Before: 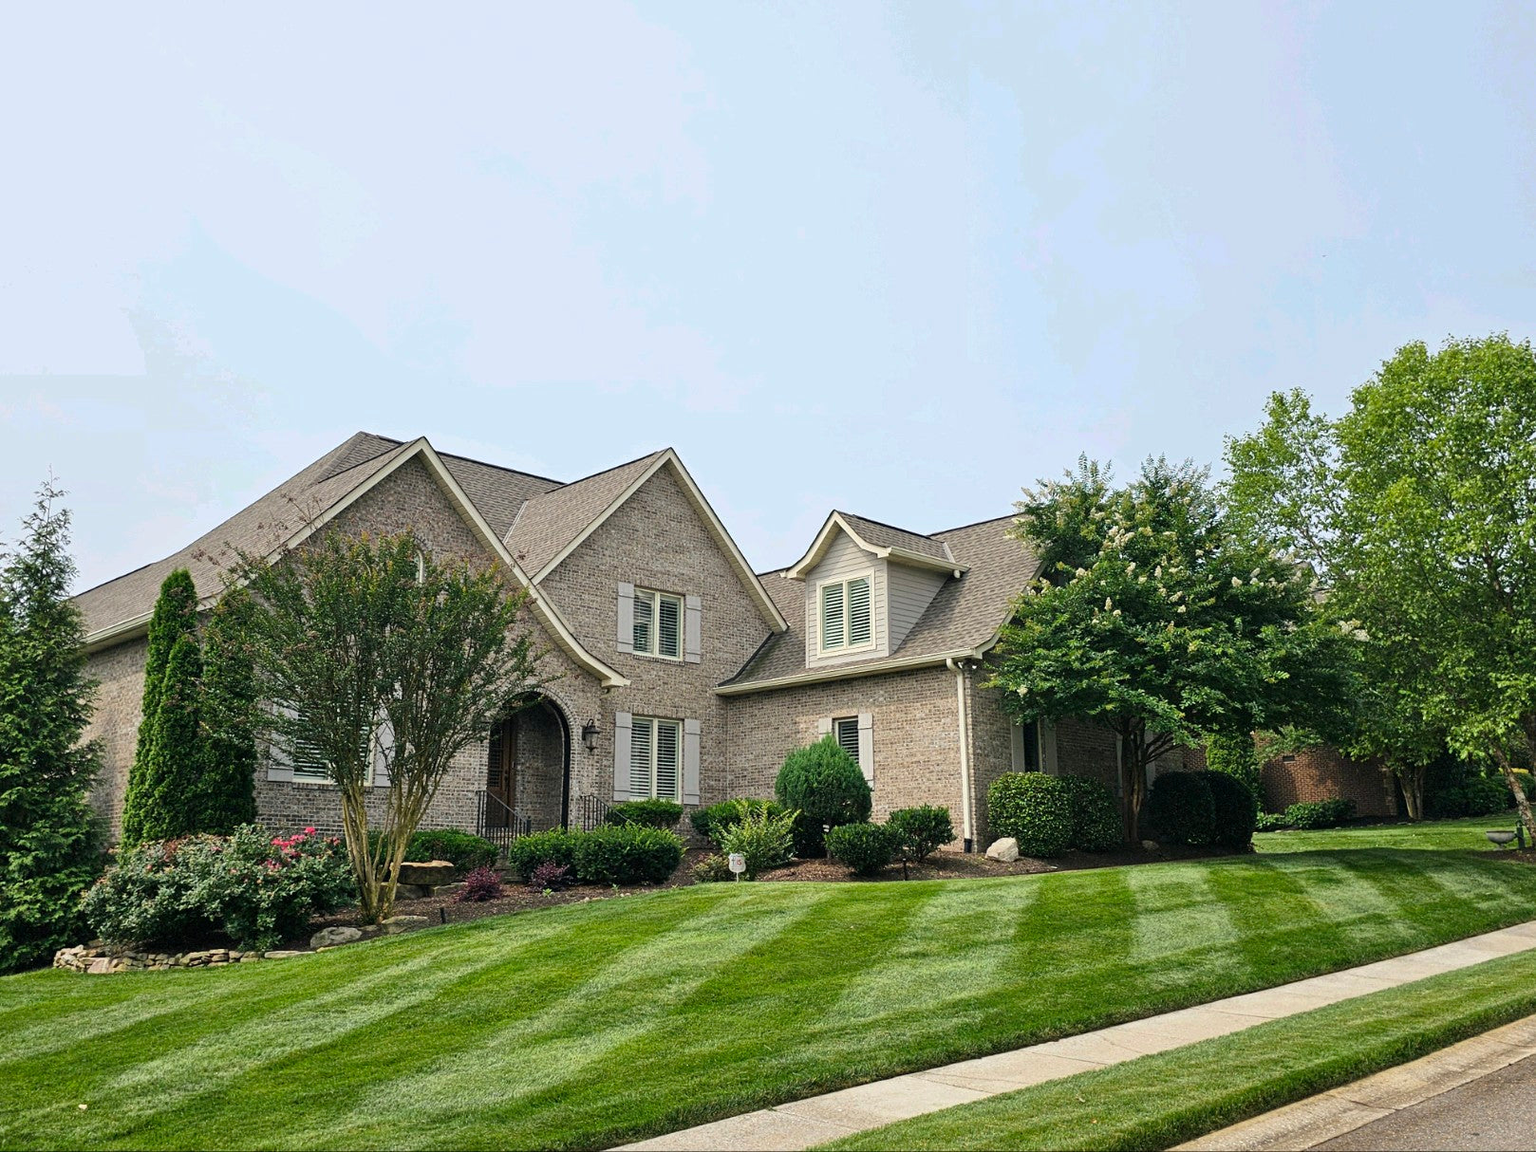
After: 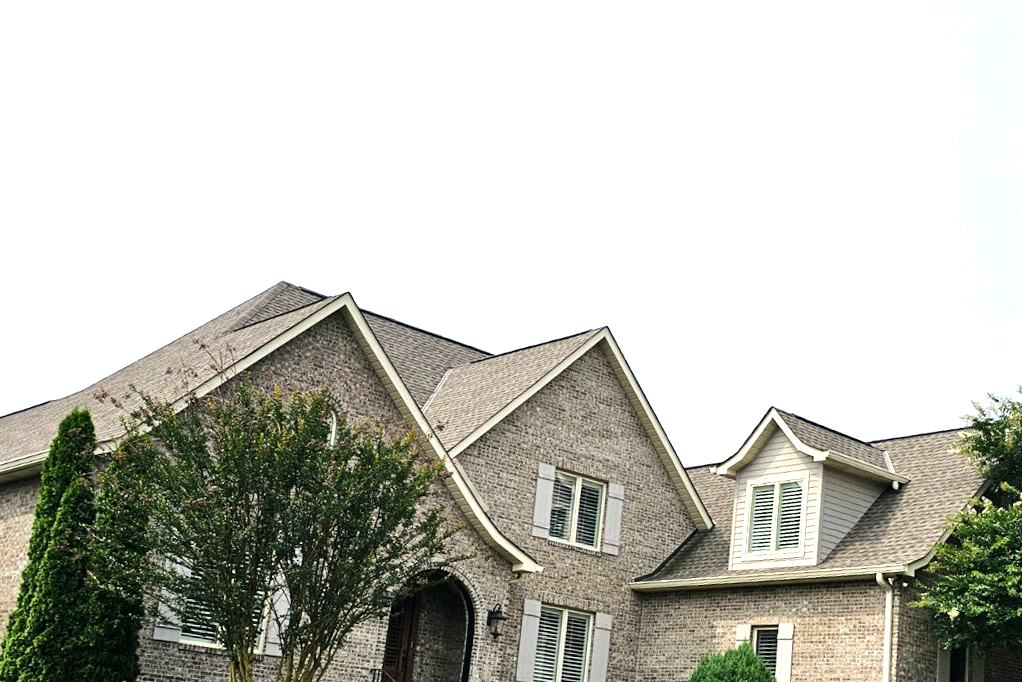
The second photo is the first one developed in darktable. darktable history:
crop and rotate: angle -4.99°, left 2.122%, top 6.945%, right 27.566%, bottom 30.519%
tone equalizer: -8 EV -0.75 EV, -7 EV -0.7 EV, -6 EV -0.6 EV, -5 EV -0.4 EV, -3 EV 0.4 EV, -2 EV 0.6 EV, -1 EV 0.7 EV, +0 EV 0.75 EV, edges refinement/feathering 500, mask exposure compensation -1.57 EV, preserve details no
